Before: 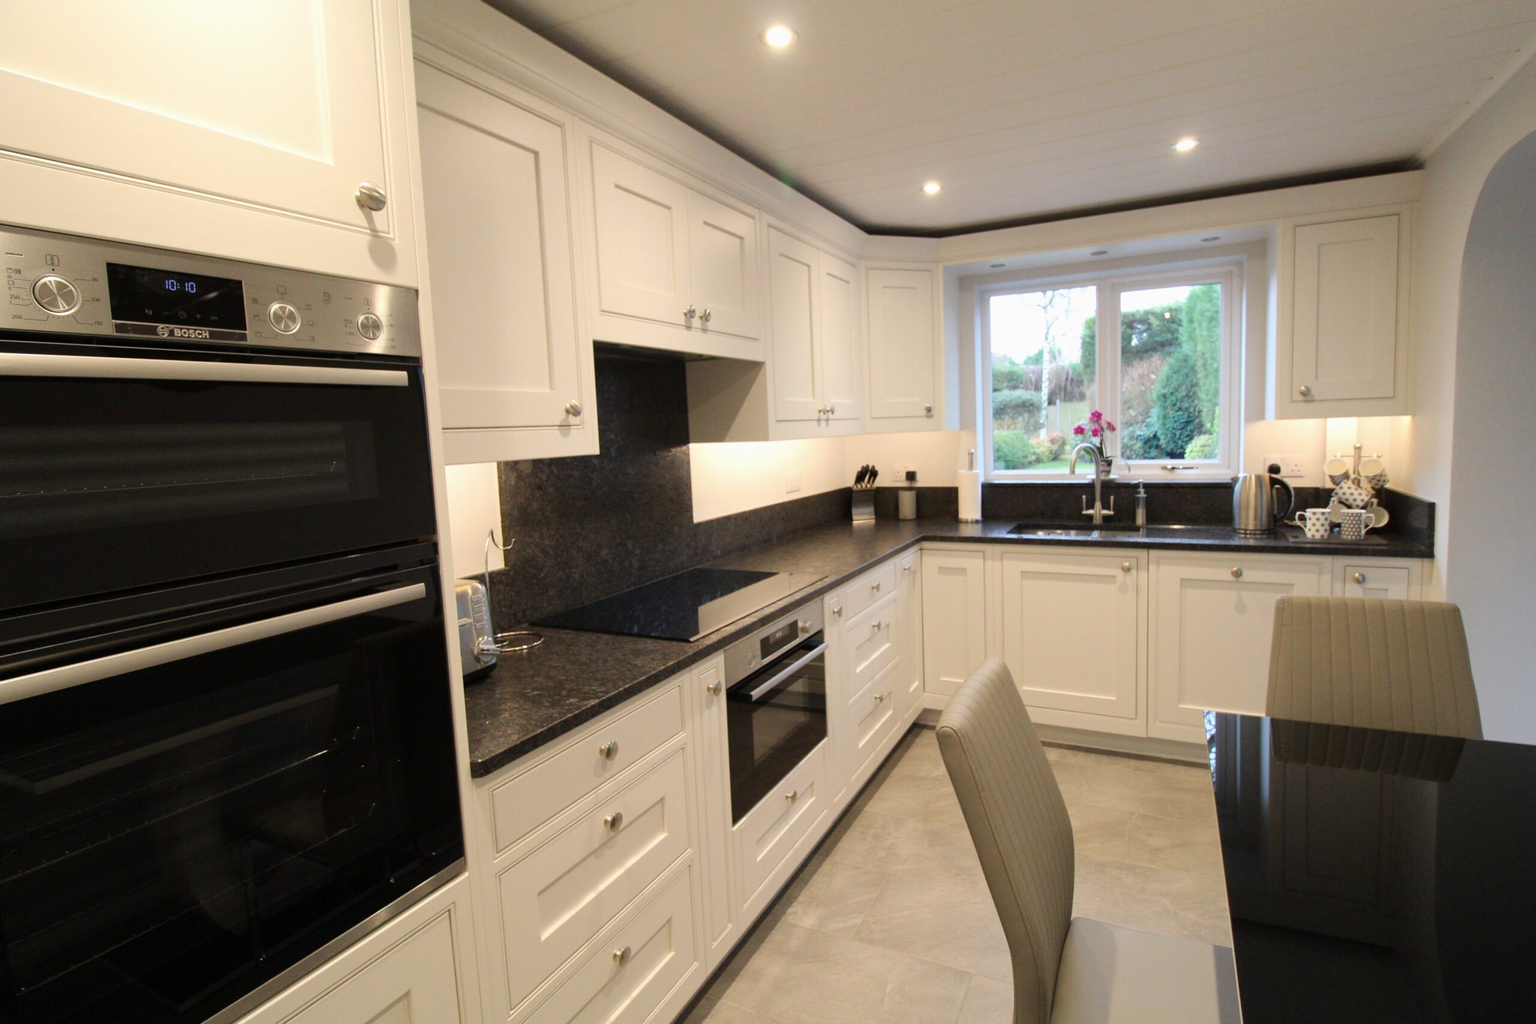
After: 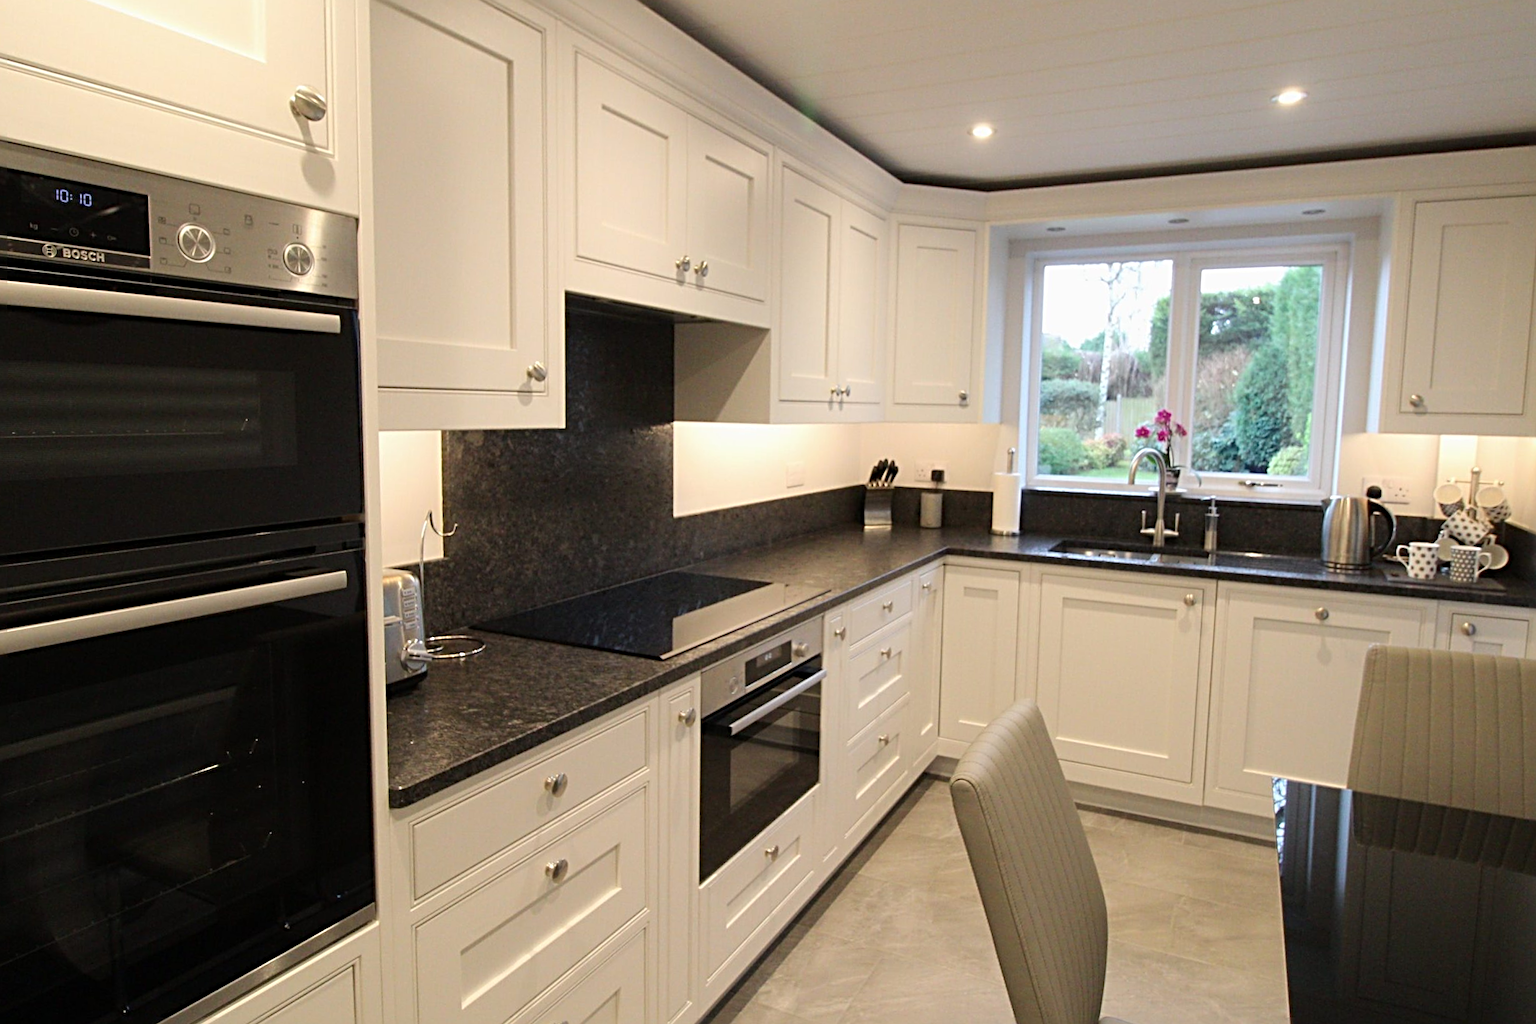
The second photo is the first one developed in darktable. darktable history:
crop and rotate: angle -3.27°, left 5.211%, top 5.211%, right 4.607%, bottom 4.607%
sharpen: radius 4
